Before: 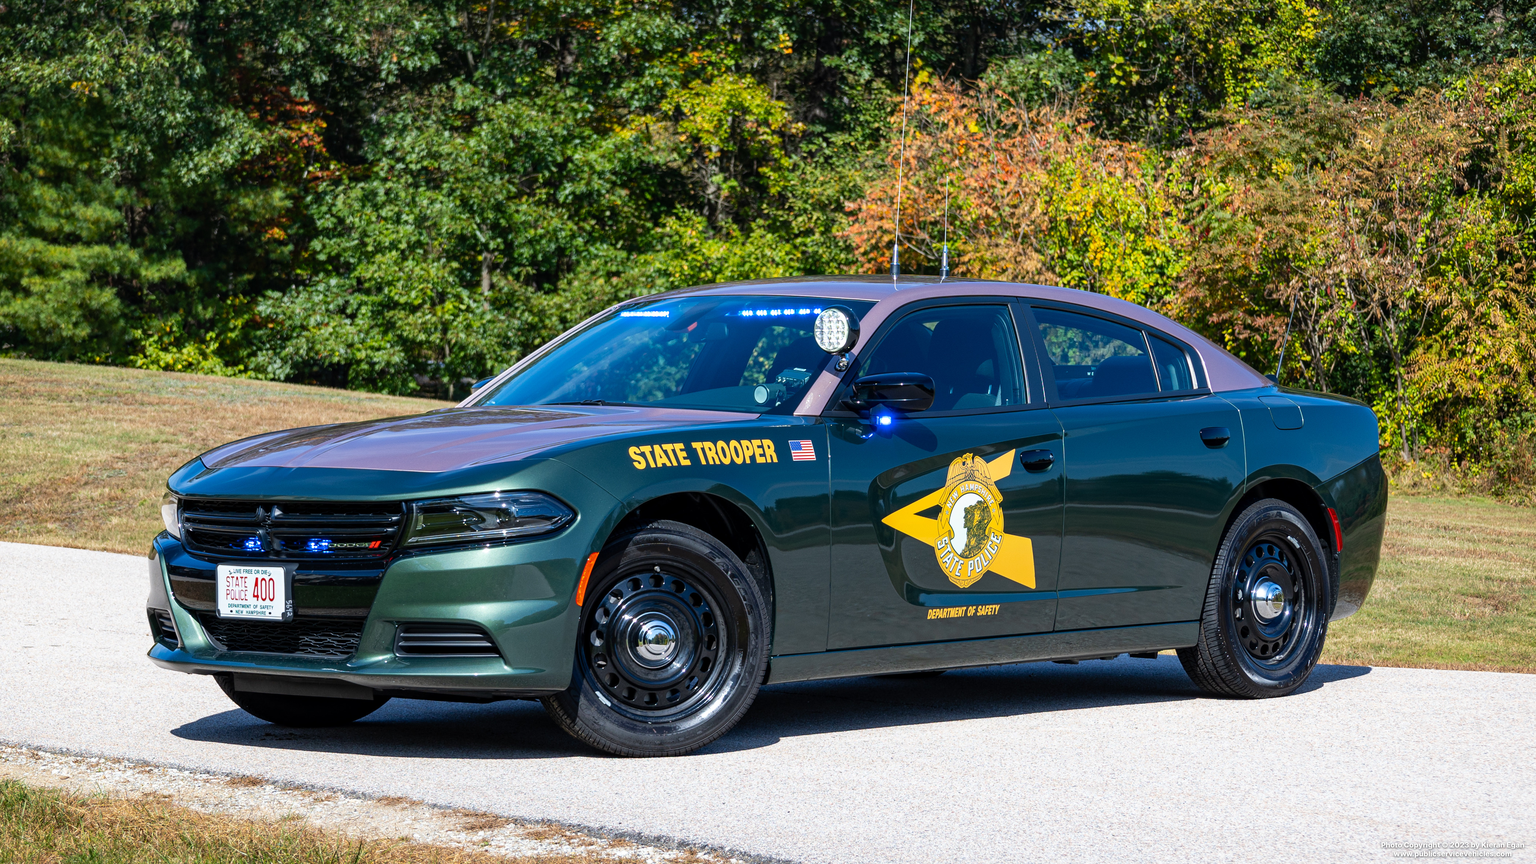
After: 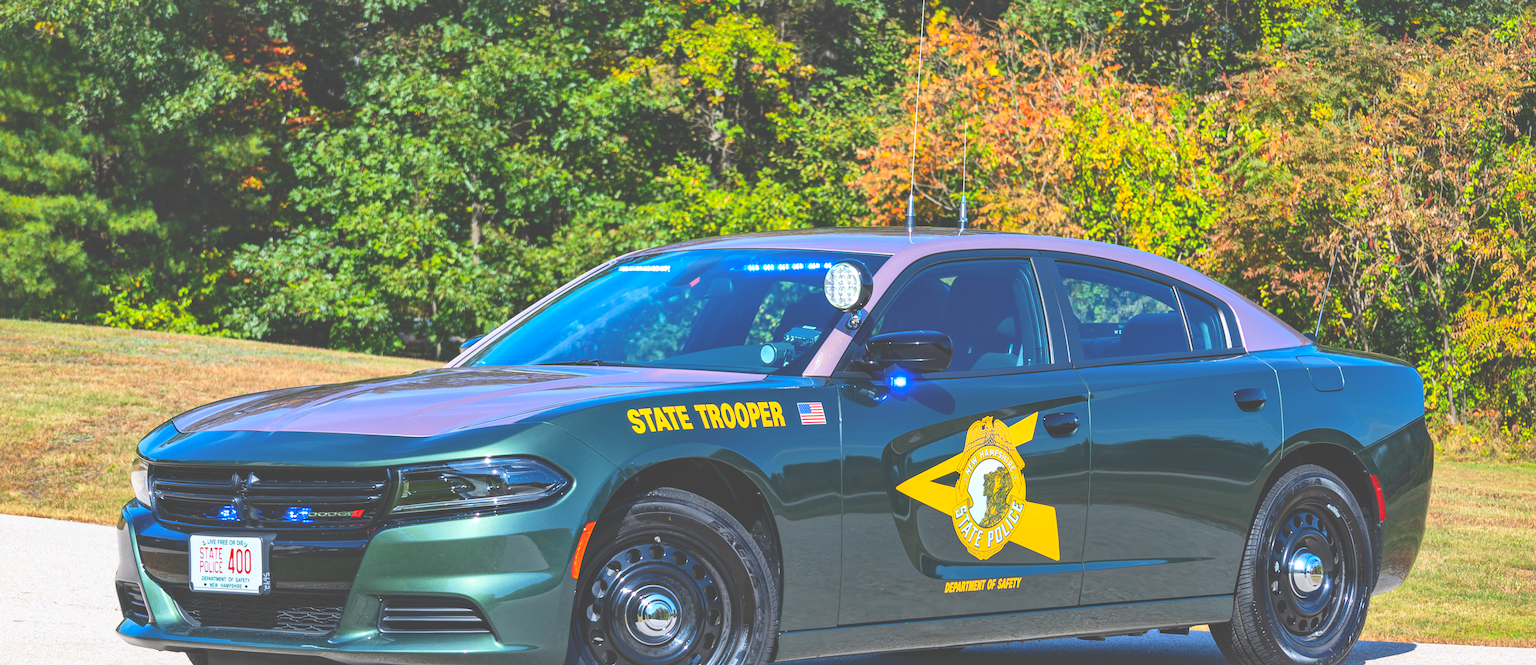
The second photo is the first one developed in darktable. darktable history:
crop: left 2.506%, top 7.146%, right 3.358%, bottom 20.191%
exposure: black level correction -0.03, compensate highlight preservation false
shadows and highlights: on, module defaults
contrast brightness saturation: contrast 0.237, brightness 0.247, saturation 0.386
